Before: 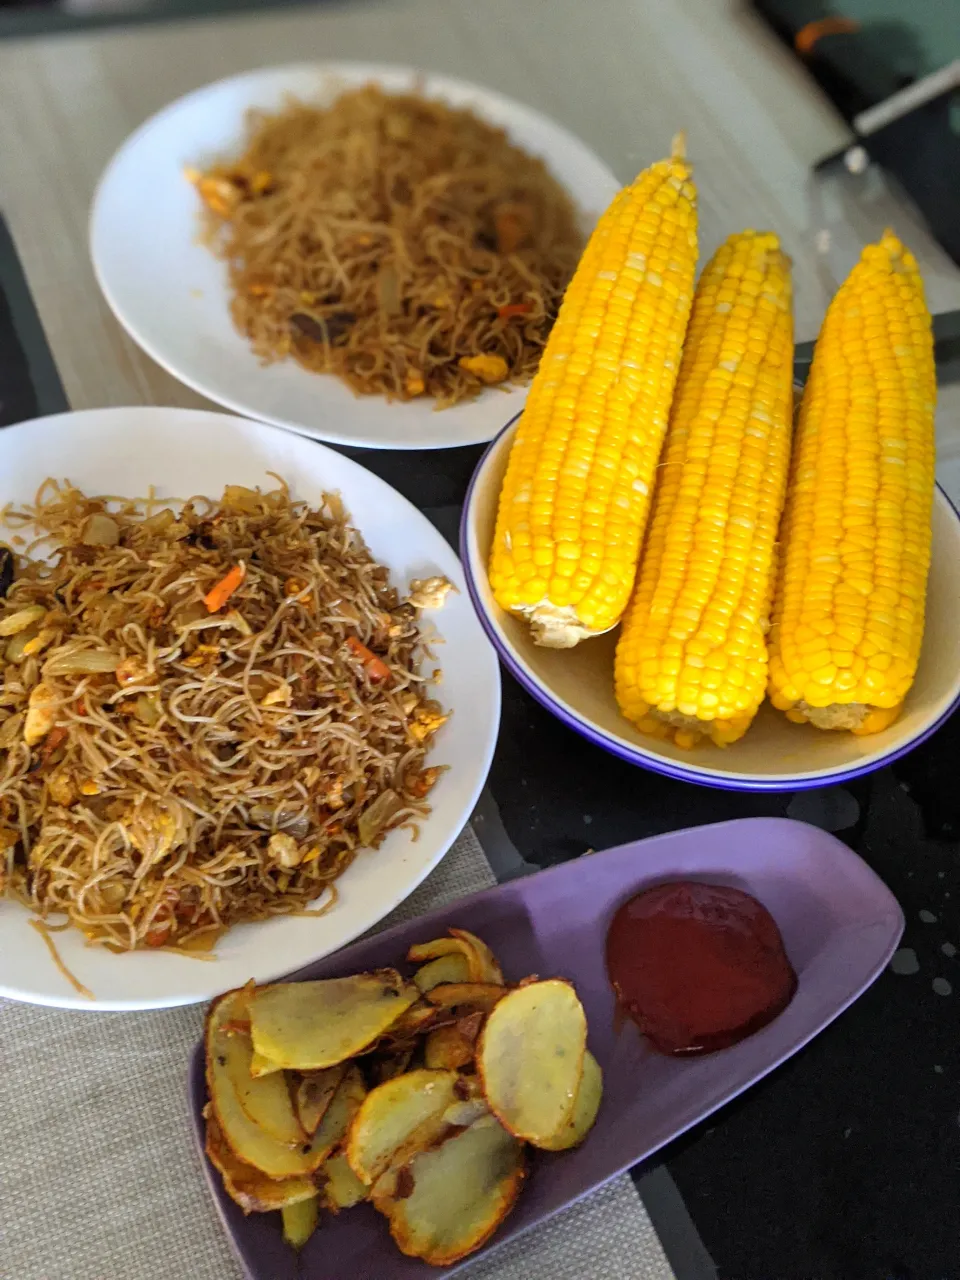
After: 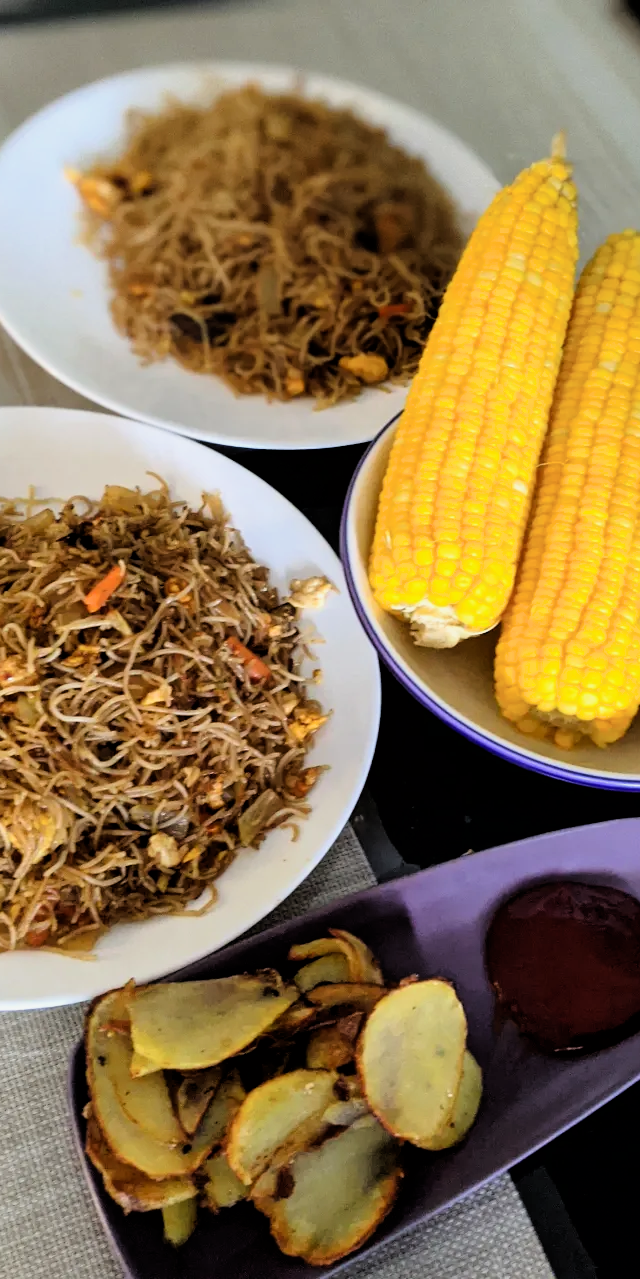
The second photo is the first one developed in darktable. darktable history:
filmic rgb: black relative exposure -4.01 EV, white relative exposure 3 EV, hardness 2.99, contrast 1.394
crop and rotate: left 12.51%, right 20.762%
